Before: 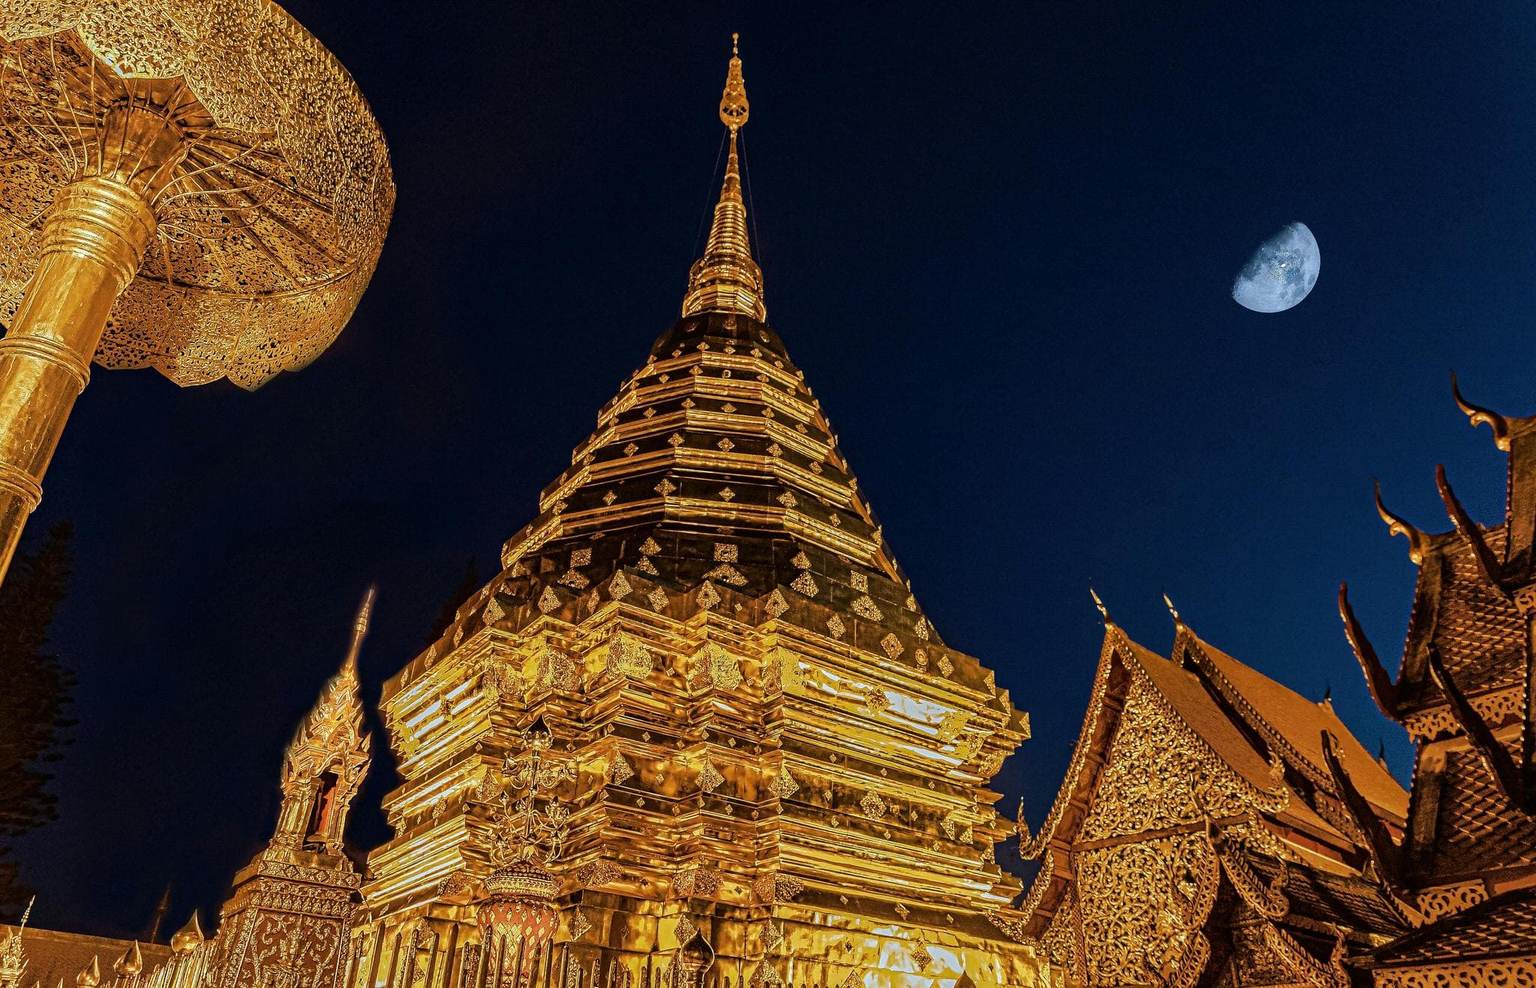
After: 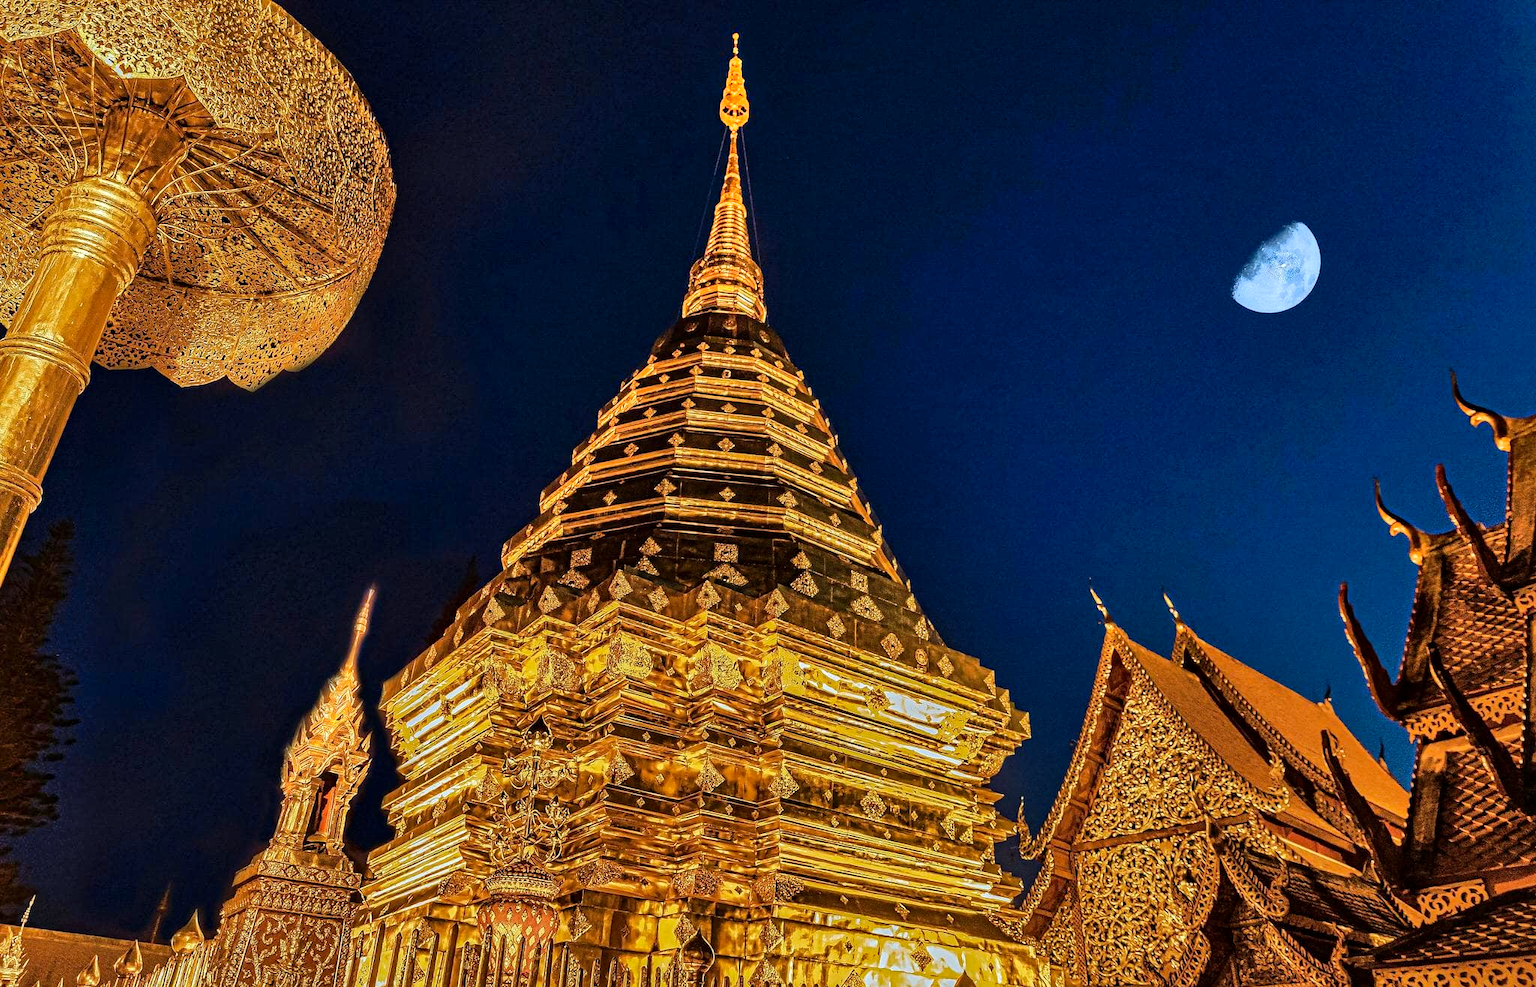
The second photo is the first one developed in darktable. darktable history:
shadows and highlights: soften with gaussian
local contrast: mode bilateral grid, contrast 21, coarseness 49, detail 119%, midtone range 0.2
contrast brightness saturation: saturation 0.131
exposure: exposure 0.125 EV, compensate highlight preservation false
